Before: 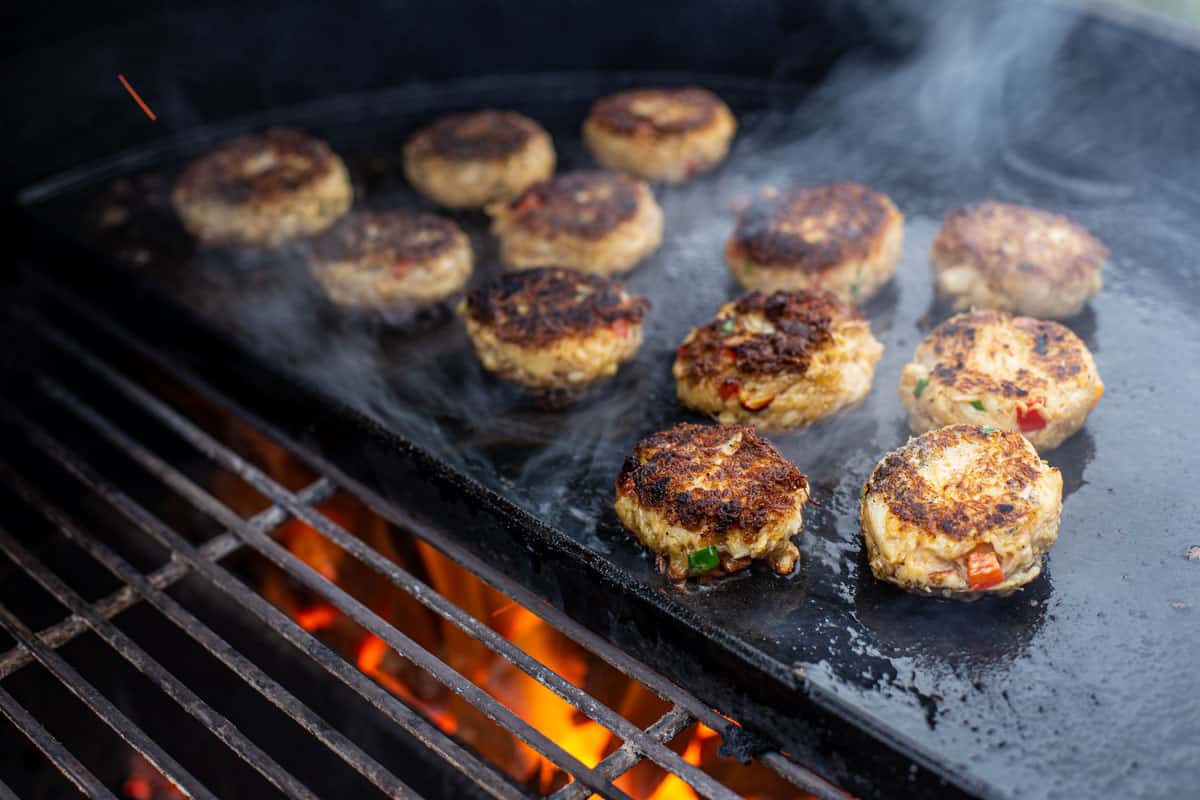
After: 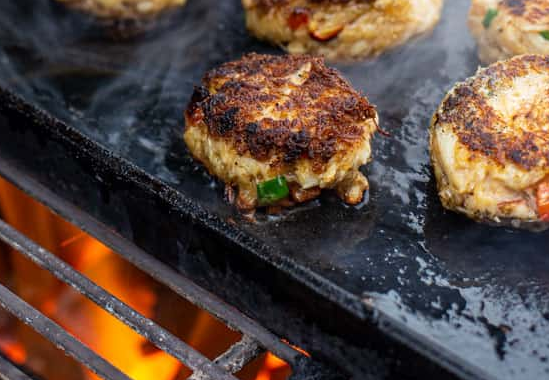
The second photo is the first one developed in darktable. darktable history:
crop: left 35.982%, top 46.29%, right 18.195%, bottom 6.136%
